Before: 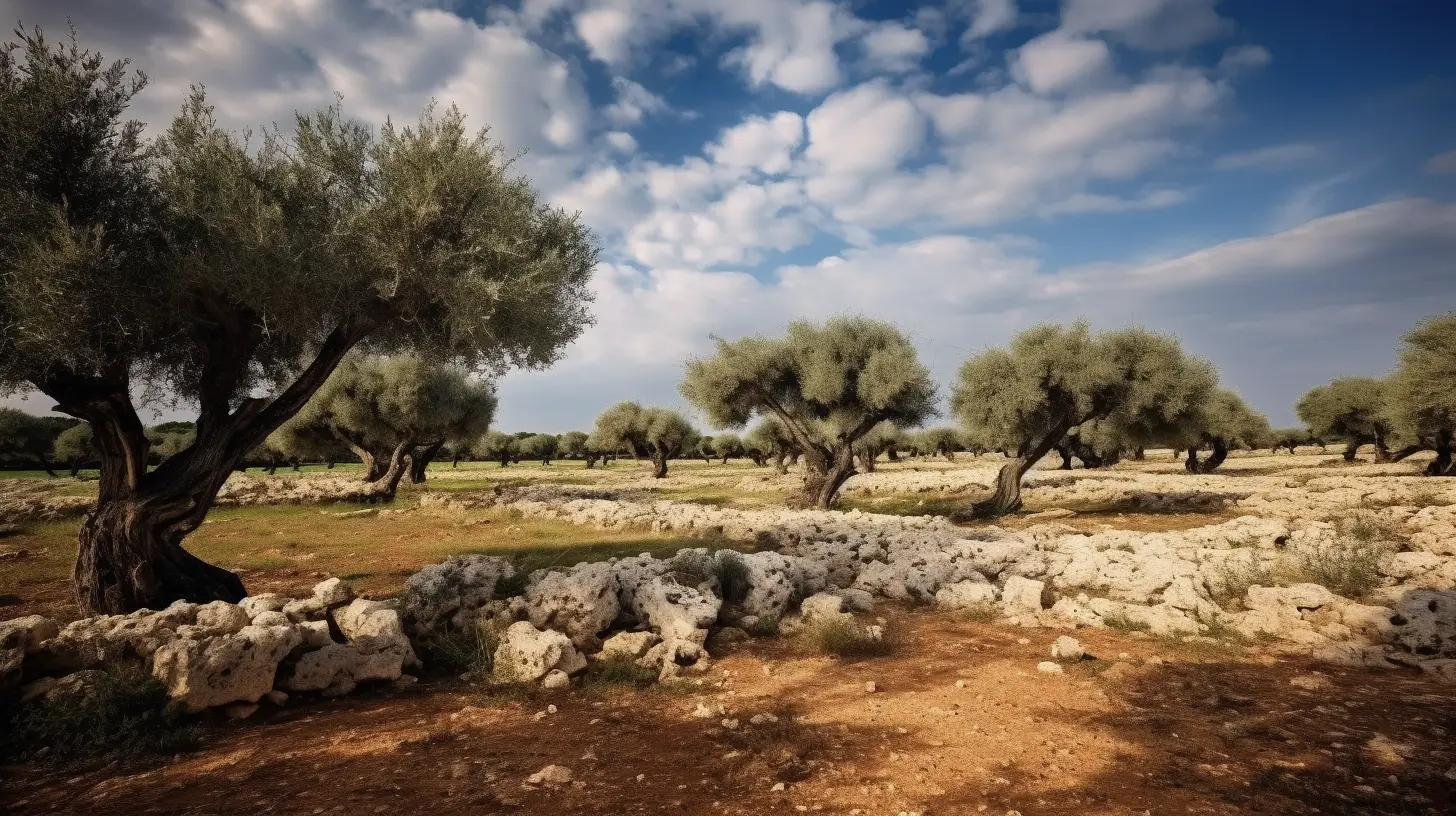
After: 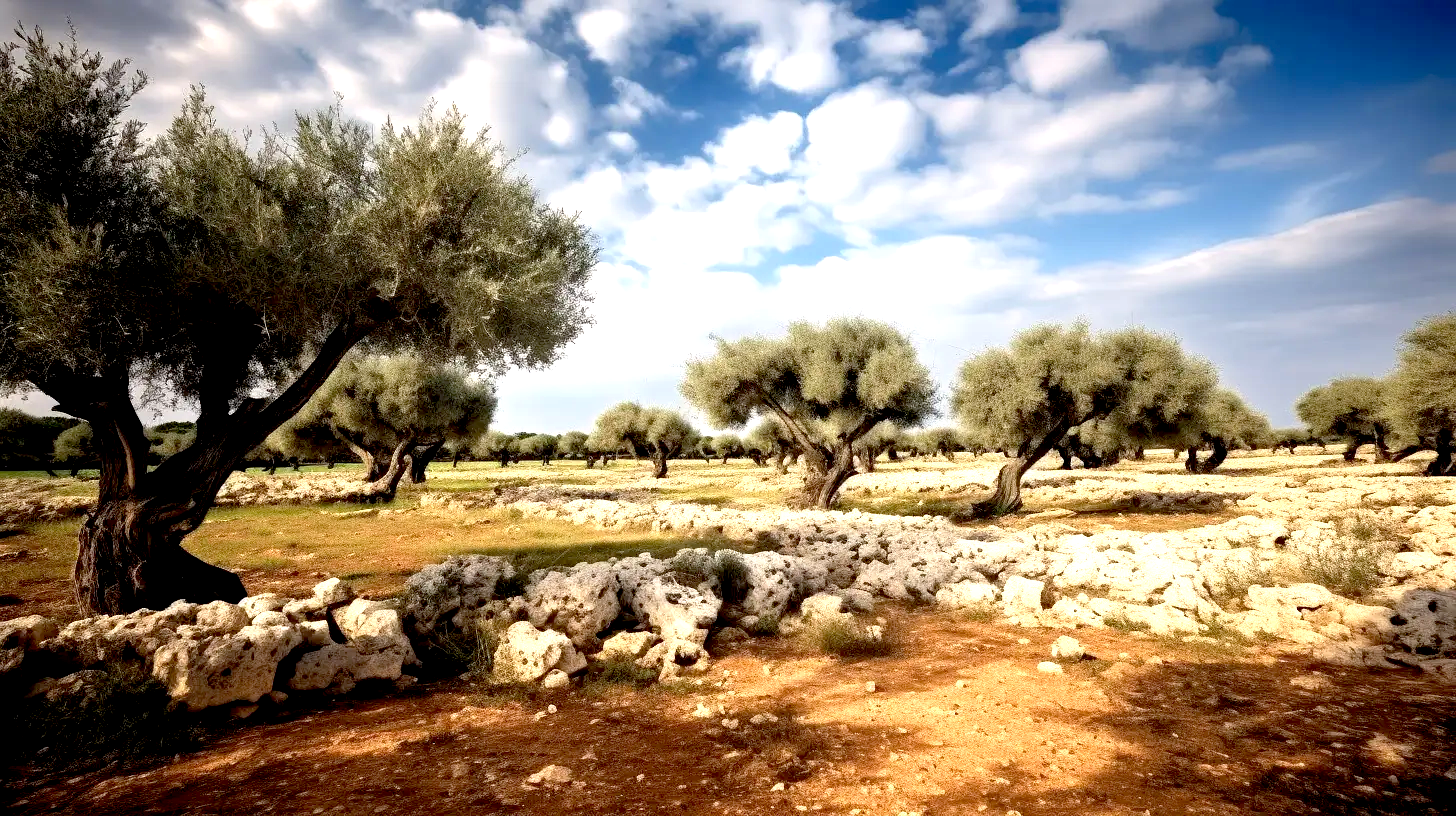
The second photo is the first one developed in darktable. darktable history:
exposure: black level correction 0.011, exposure 1.084 EV
